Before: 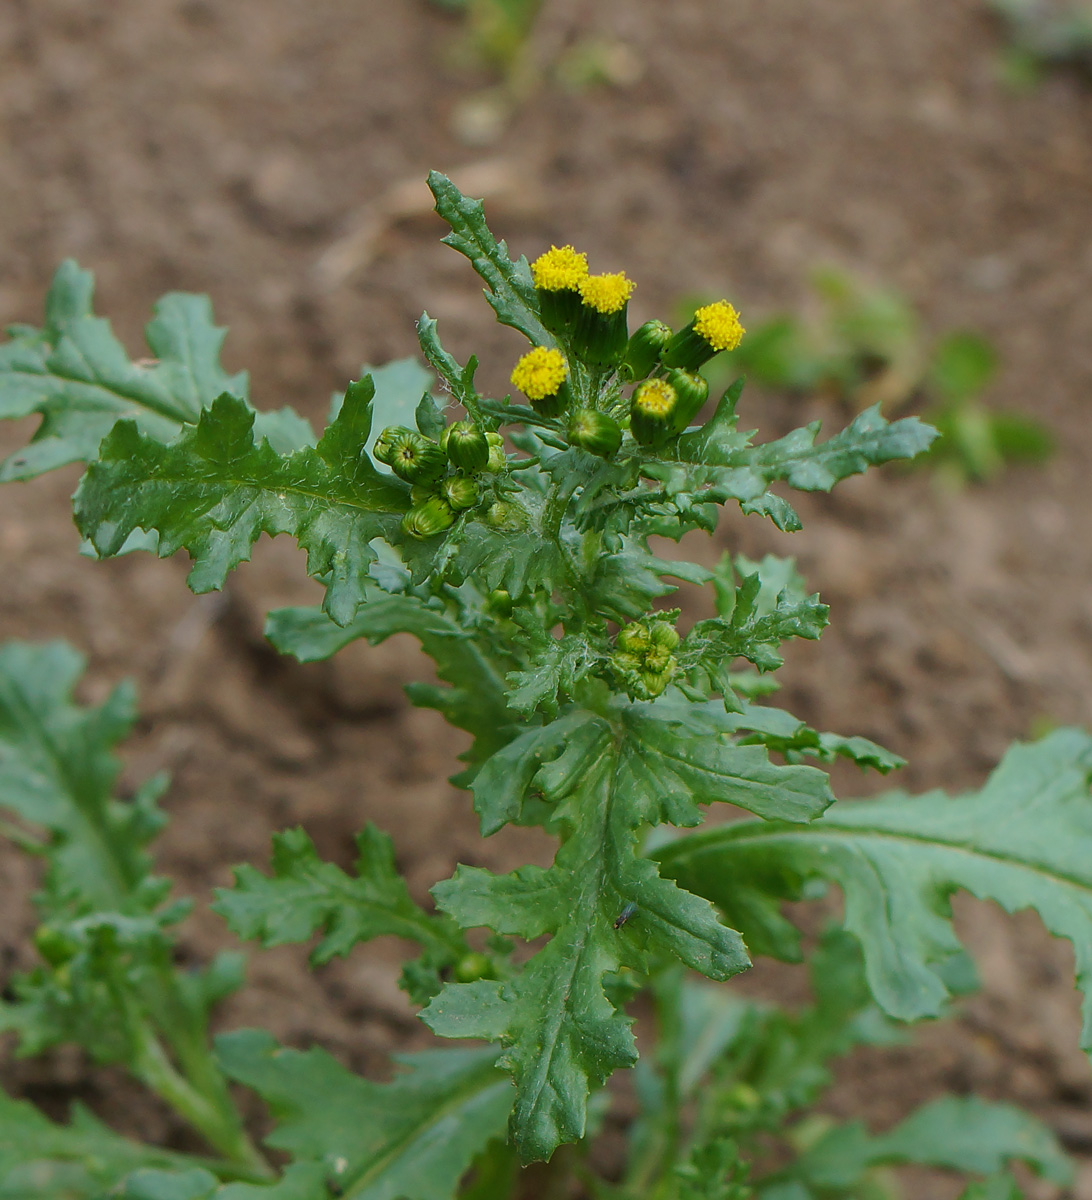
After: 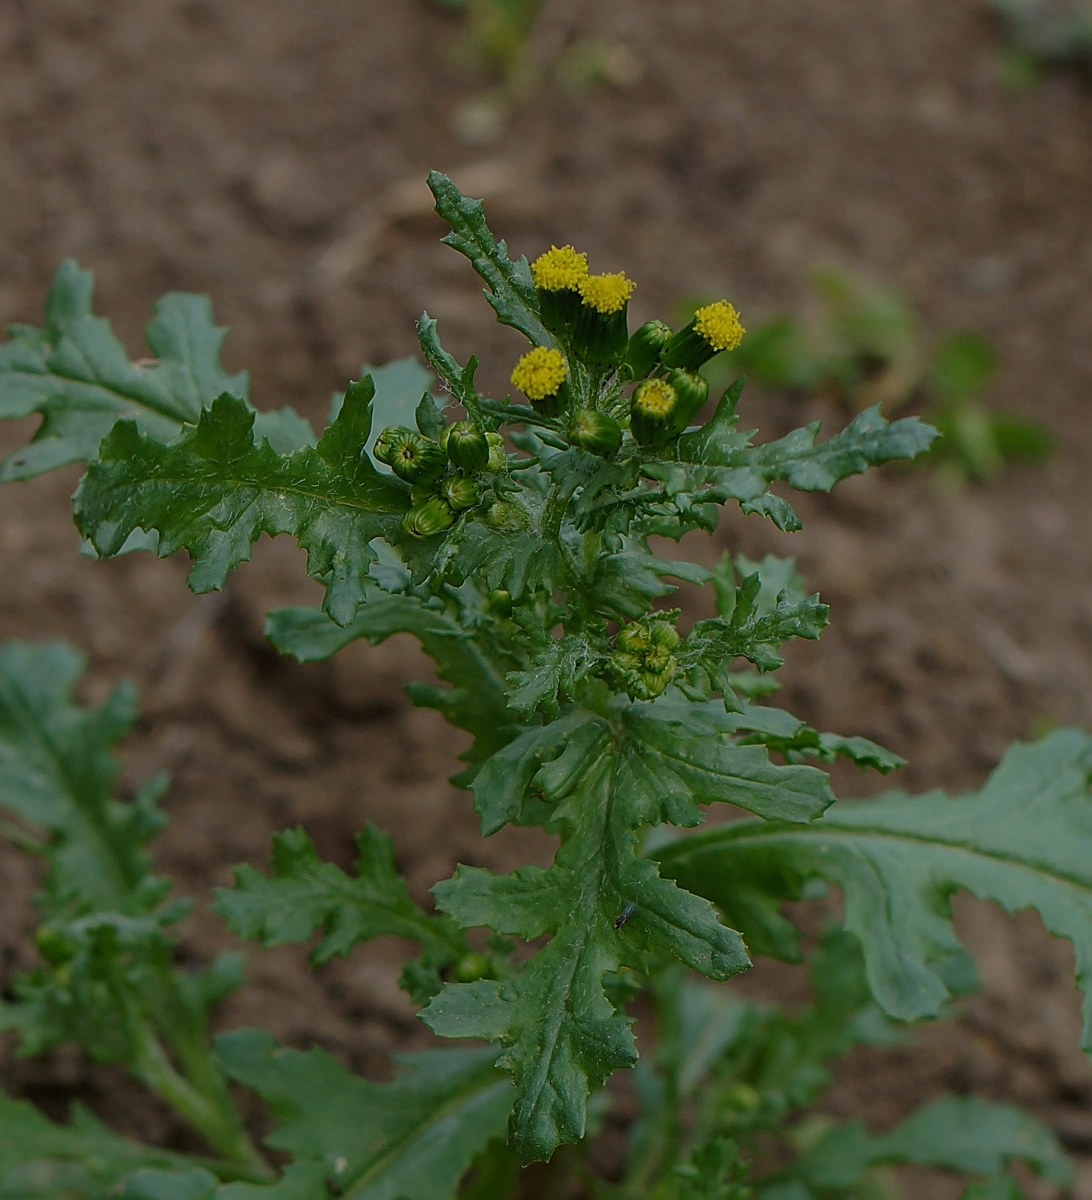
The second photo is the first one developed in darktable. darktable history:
local contrast: detail 110%
sharpen: radius 2.167, amount 0.381, threshold 0
exposure: exposure -1 EV, compensate highlight preservation false
